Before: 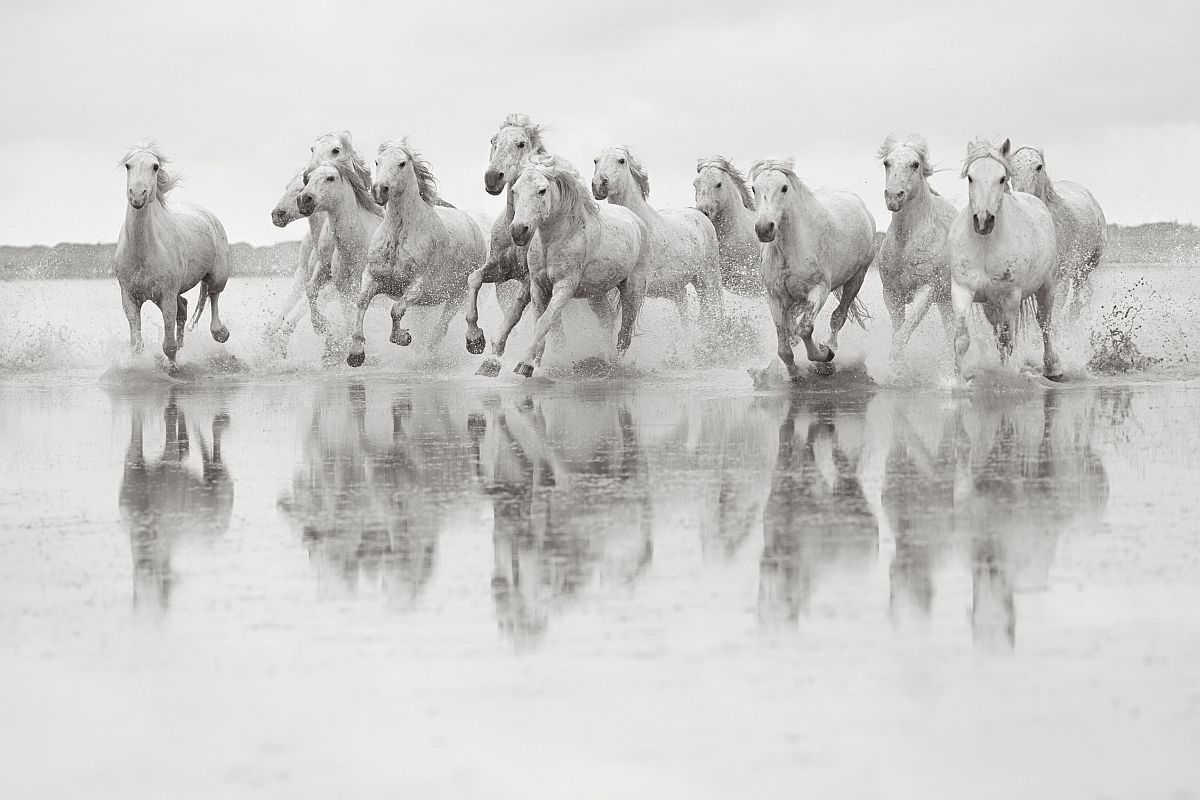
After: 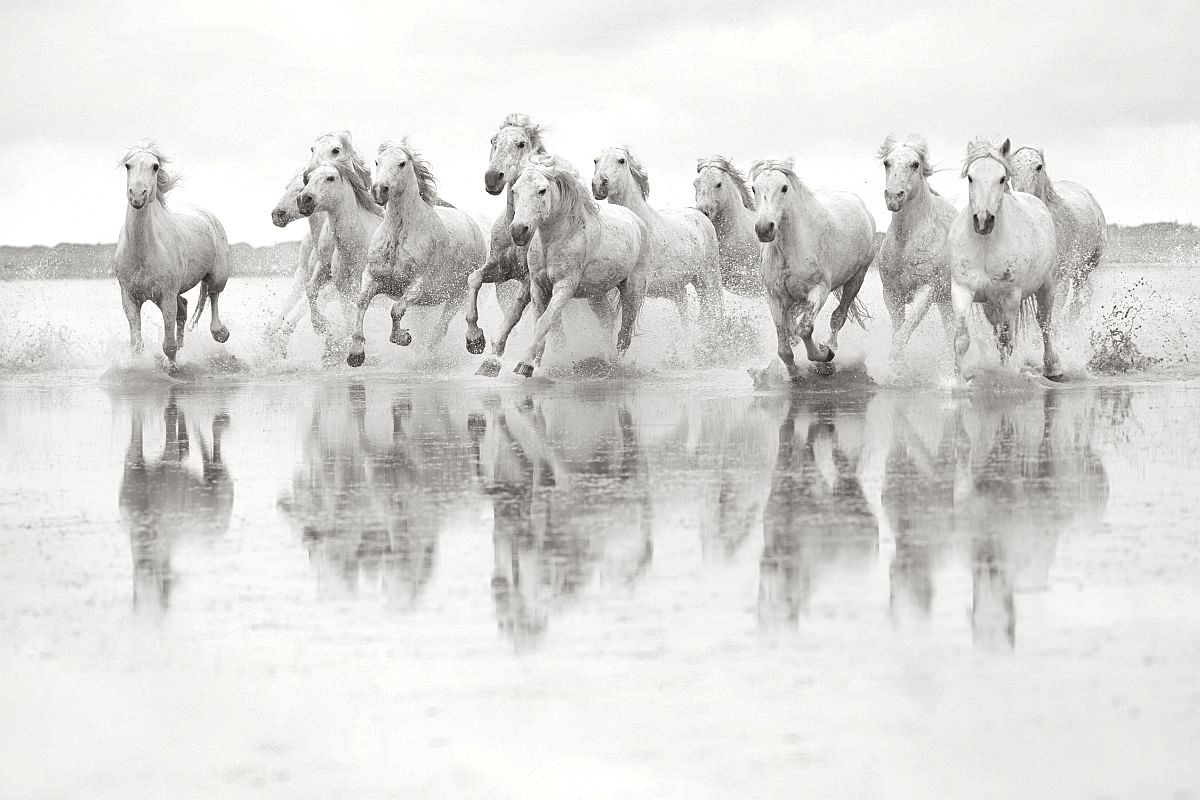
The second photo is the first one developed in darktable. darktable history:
shadows and highlights: radius 46.47, white point adjustment 6.65, compress 79.39%, soften with gaussian
